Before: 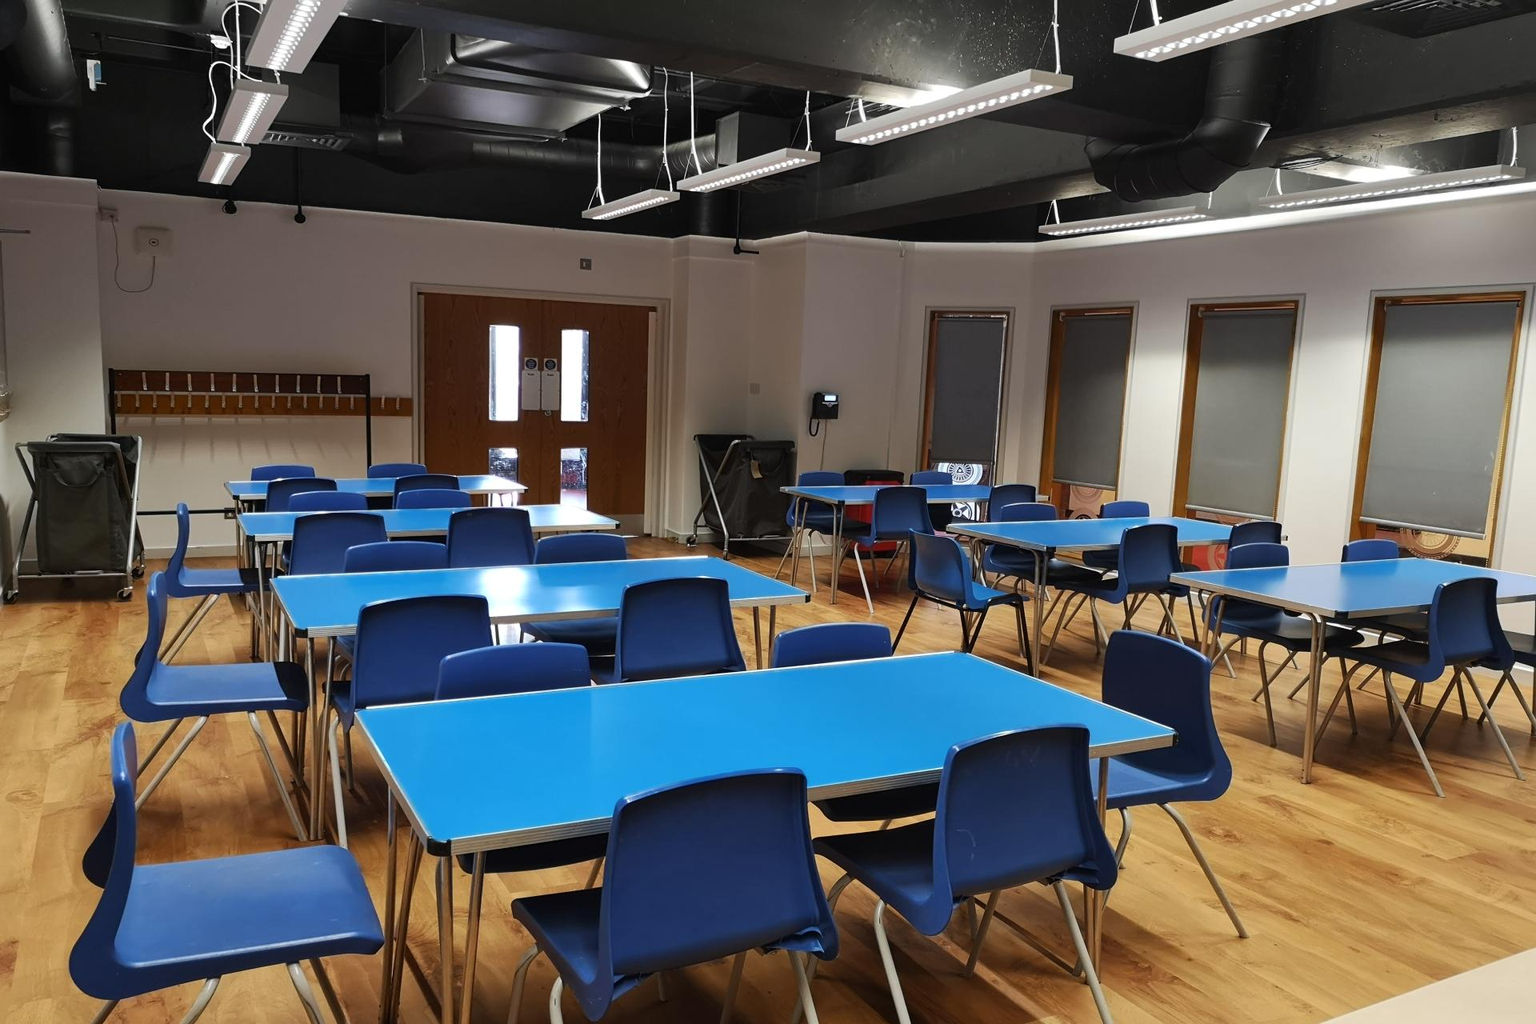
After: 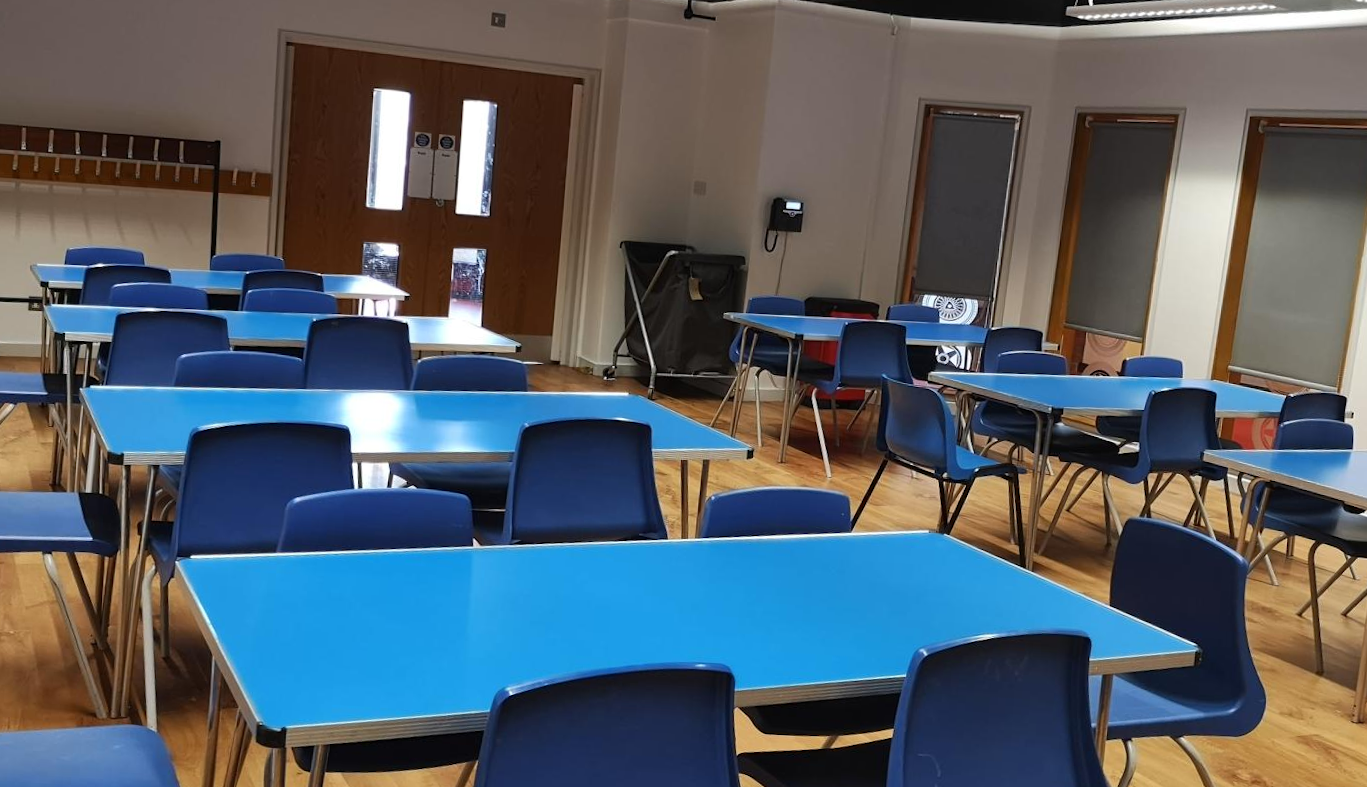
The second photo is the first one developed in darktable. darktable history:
crop and rotate: angle -3.5°, left 9.904%, top 20.831%, right 12.468%, bottom 12.089%
